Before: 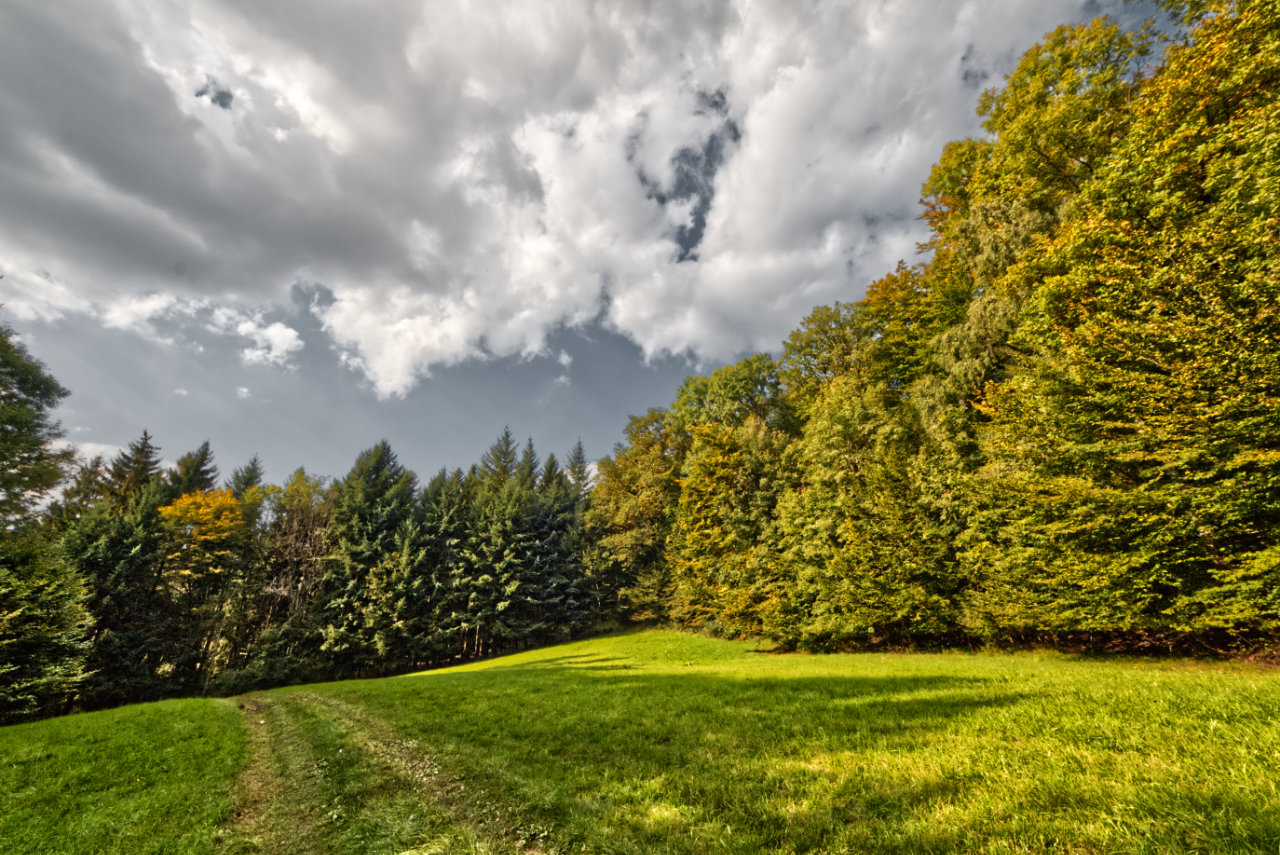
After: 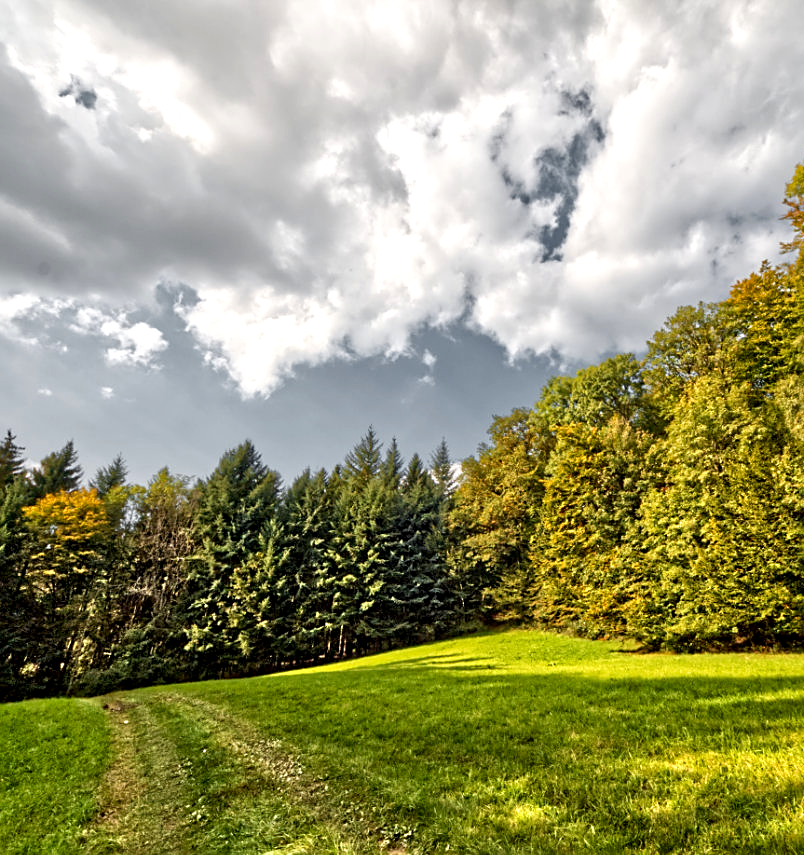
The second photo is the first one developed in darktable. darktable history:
crop: left 10.644%, right 26.528%
sharpen: on, module defaults
exposure: black level correction 0.005, exposure 0.417 EV, compensate highlight preservation false
